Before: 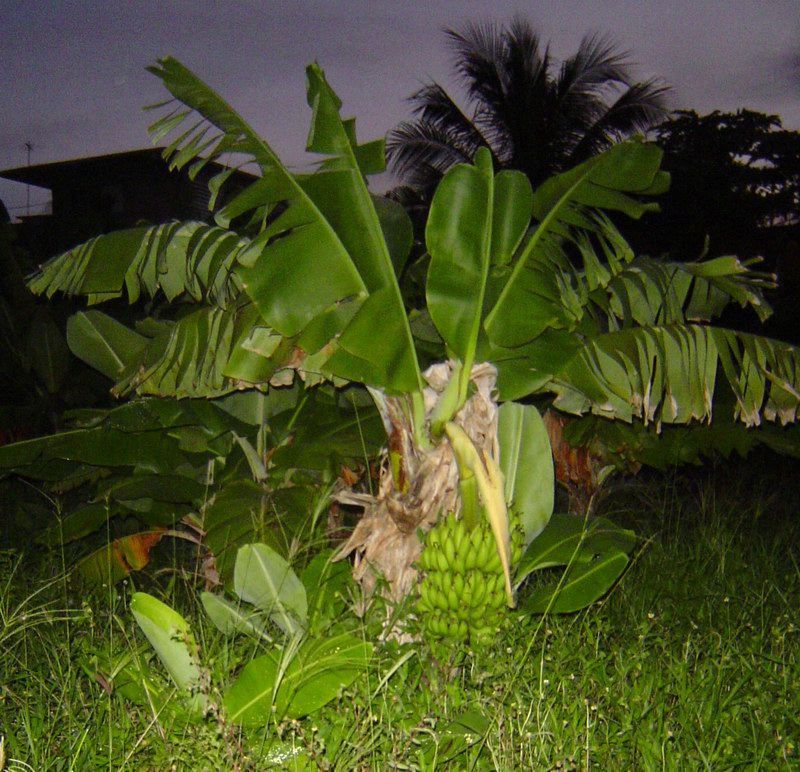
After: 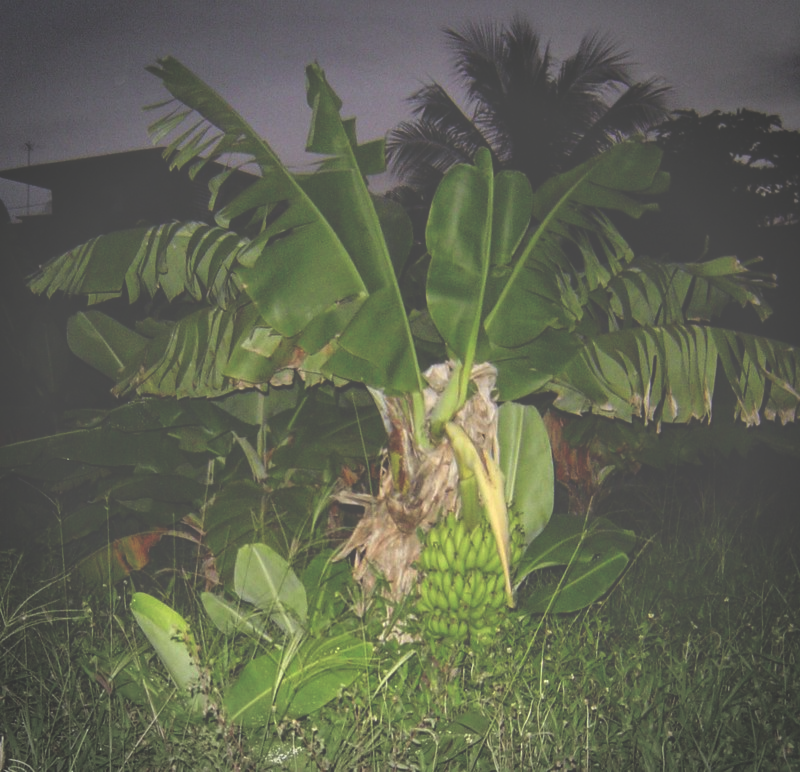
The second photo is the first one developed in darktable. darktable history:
exposure: black level correction -0.087, compensate highlight preservation false
local contrast: highlights 105%, shadows 100%, detail 119%, midtone range 0.2
vignetting: fall-off start 89.08%, fall-off radius 43.84%, width/height ratio 1.162
contrast brightness saturation: contrast 0.035, brightness -0.042
